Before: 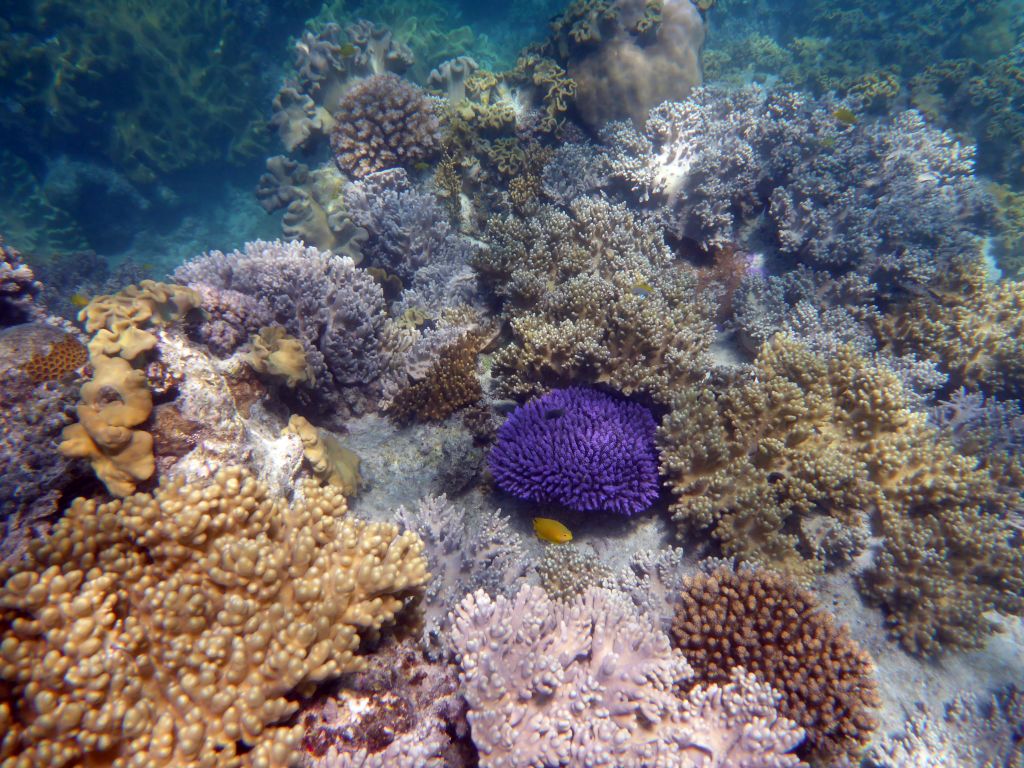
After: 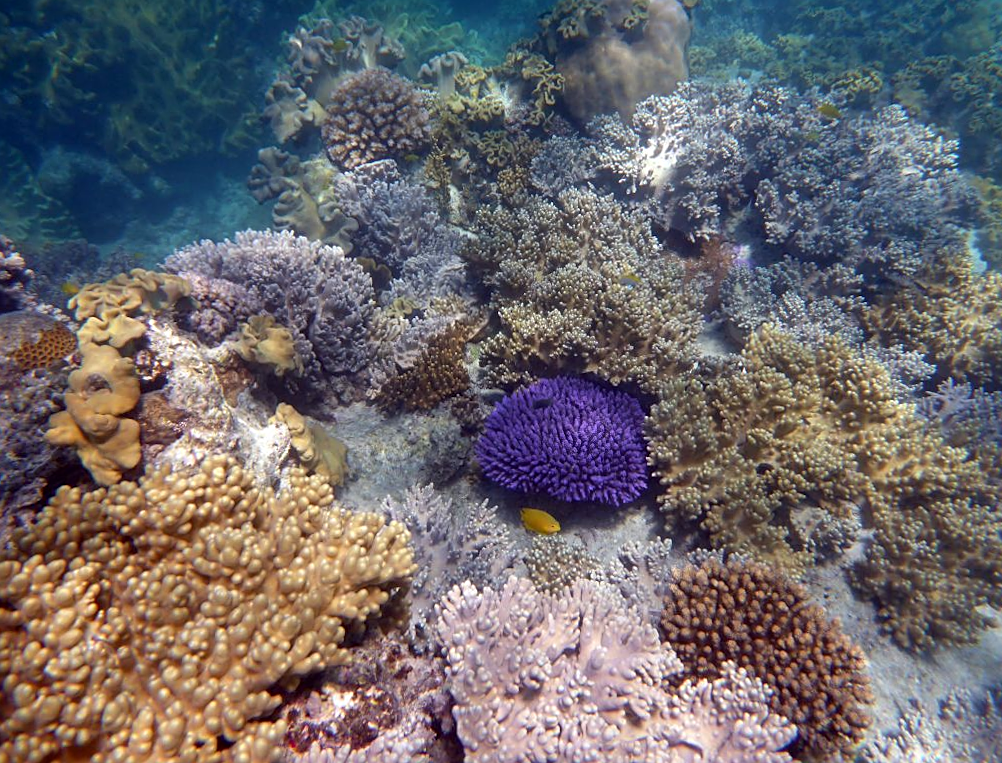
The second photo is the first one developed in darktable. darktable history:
rotate and perspective: rotation 0.226°, lens shift (vertical) -0.042, crop left 0.023, crop right 0.982, crop top 0.006, crop bottom 0.994
sharpen: on, module defaults
